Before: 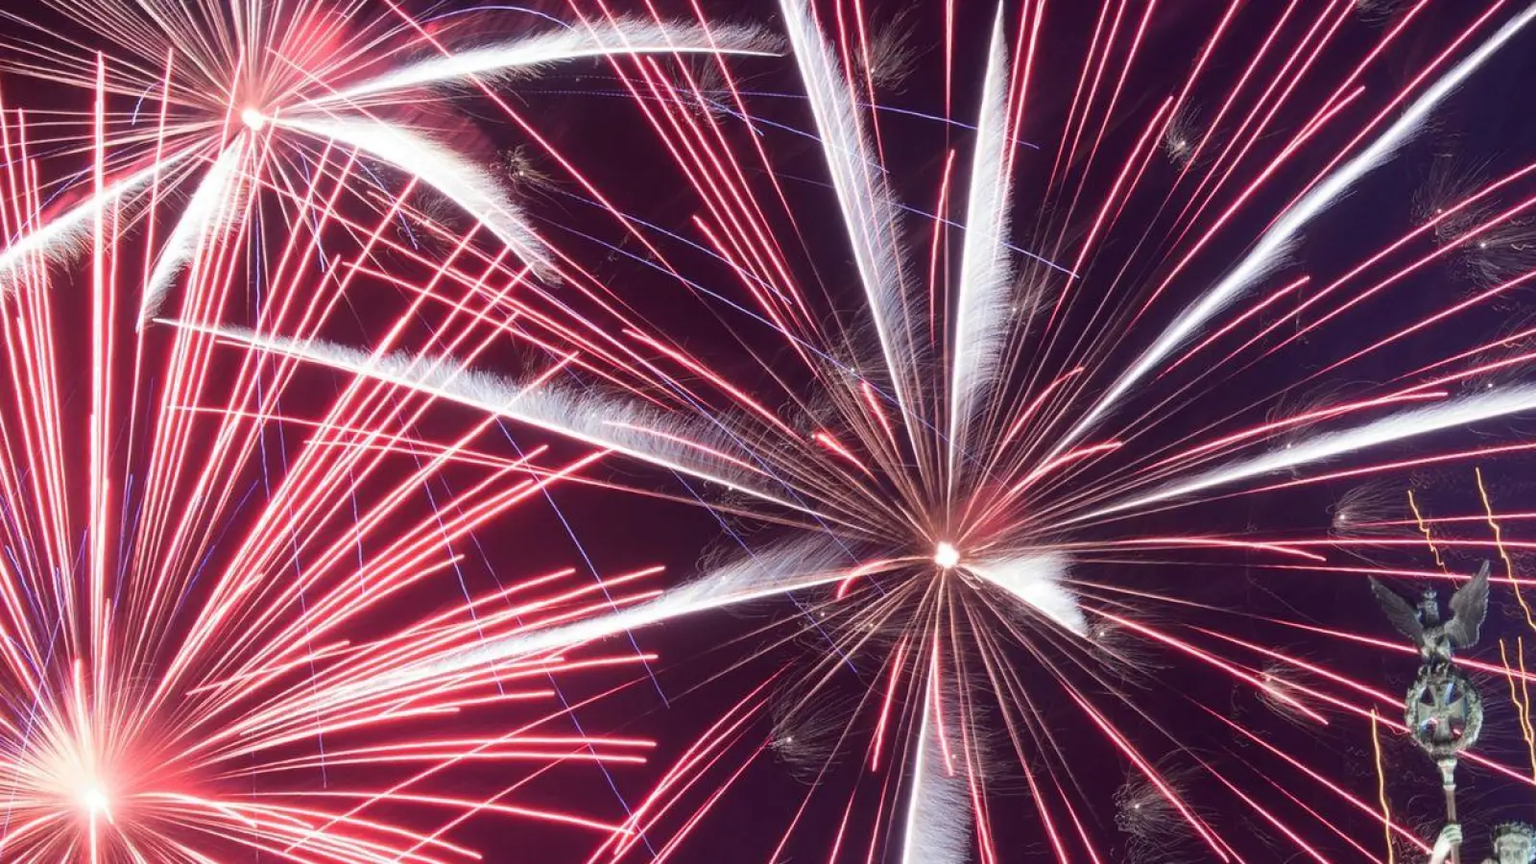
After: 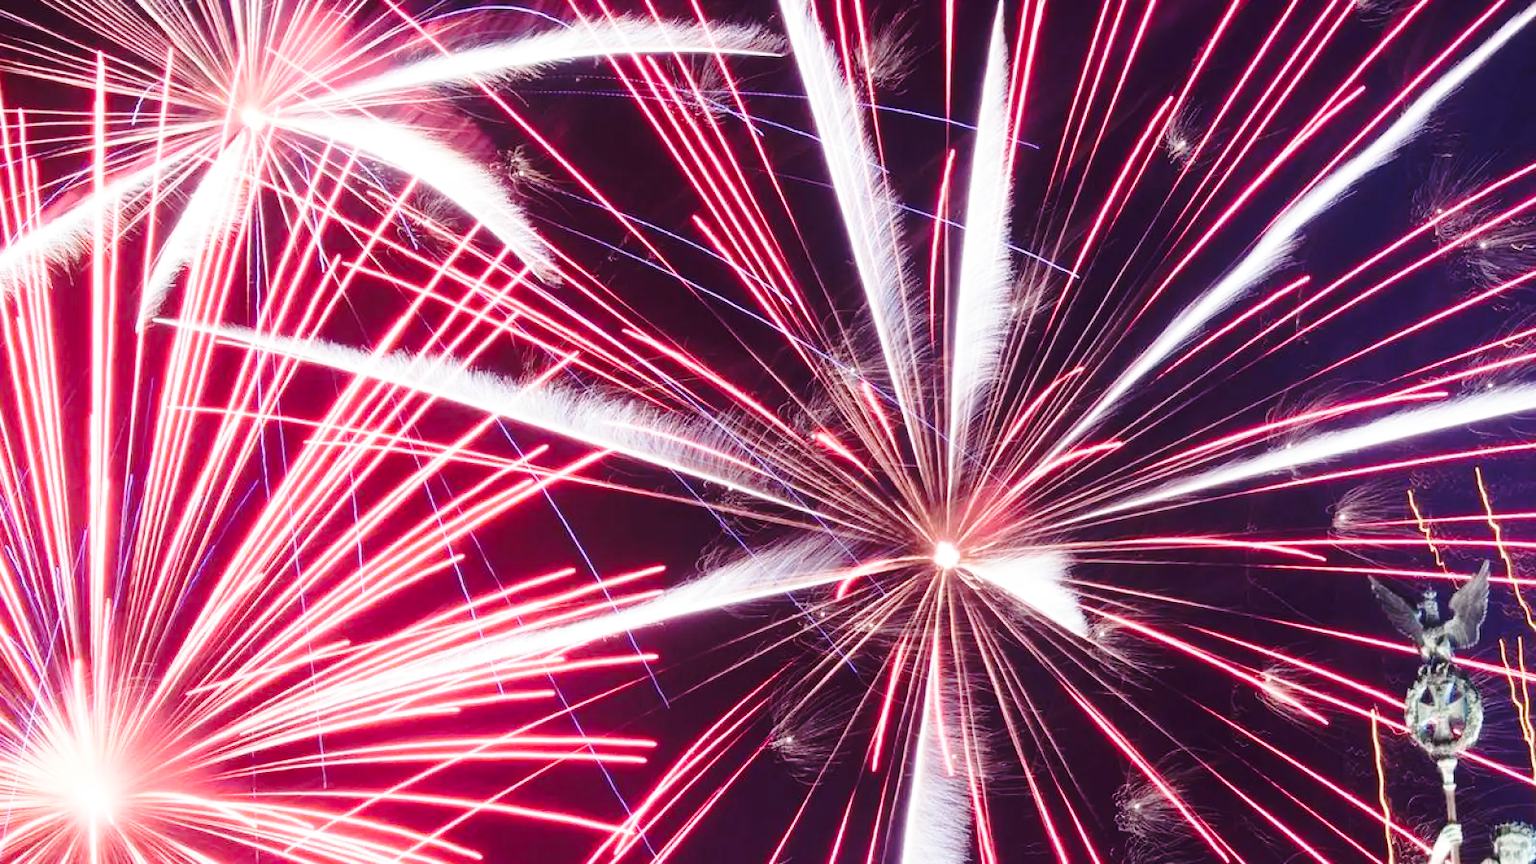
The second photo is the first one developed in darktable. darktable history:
base curve: curves: ch0 [(0, 0) (0.032, 0.037) (0.105, 0.228) (0.435, 0.76) (0.856, 0.983) (1, 1)], preserve colors none
